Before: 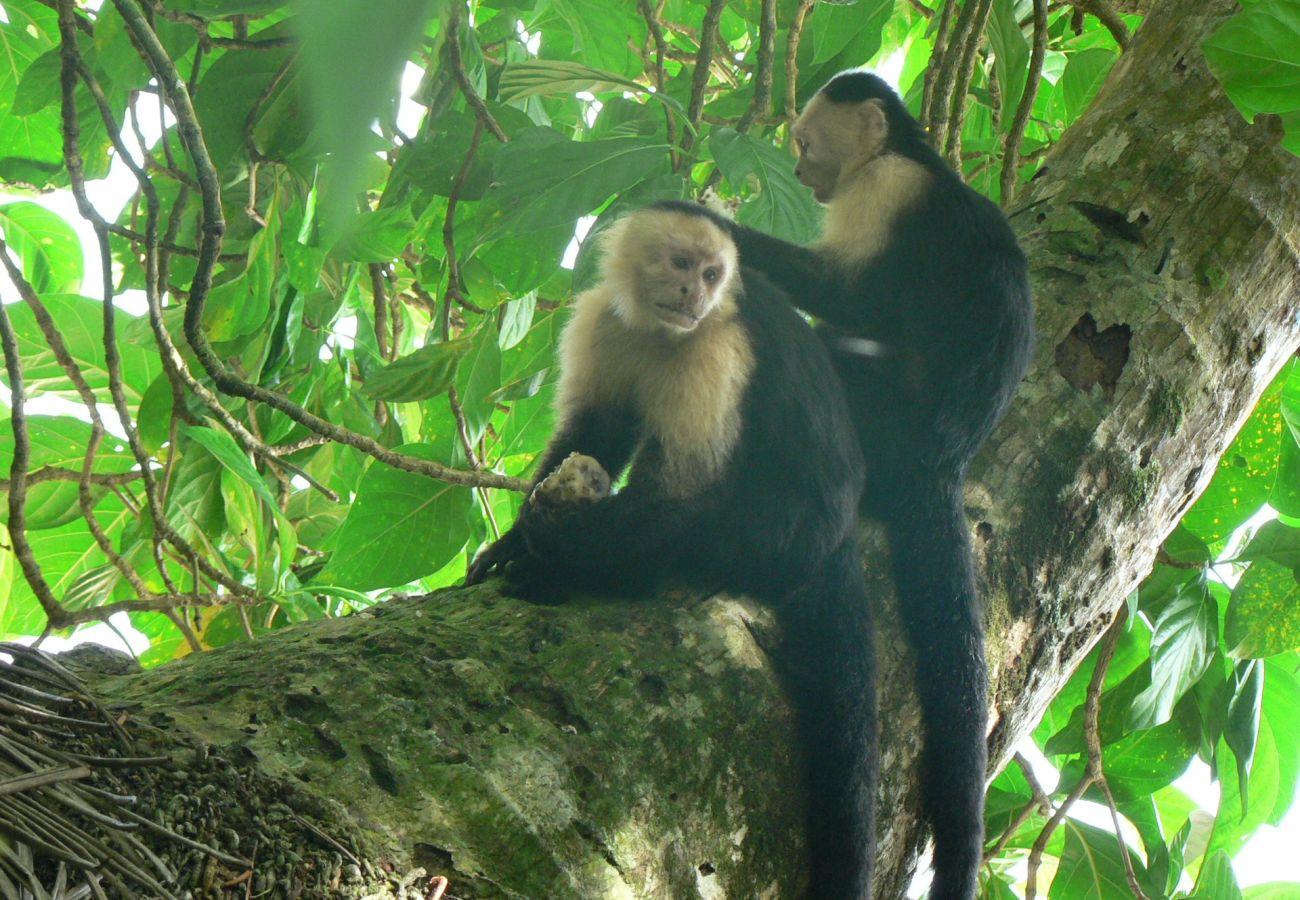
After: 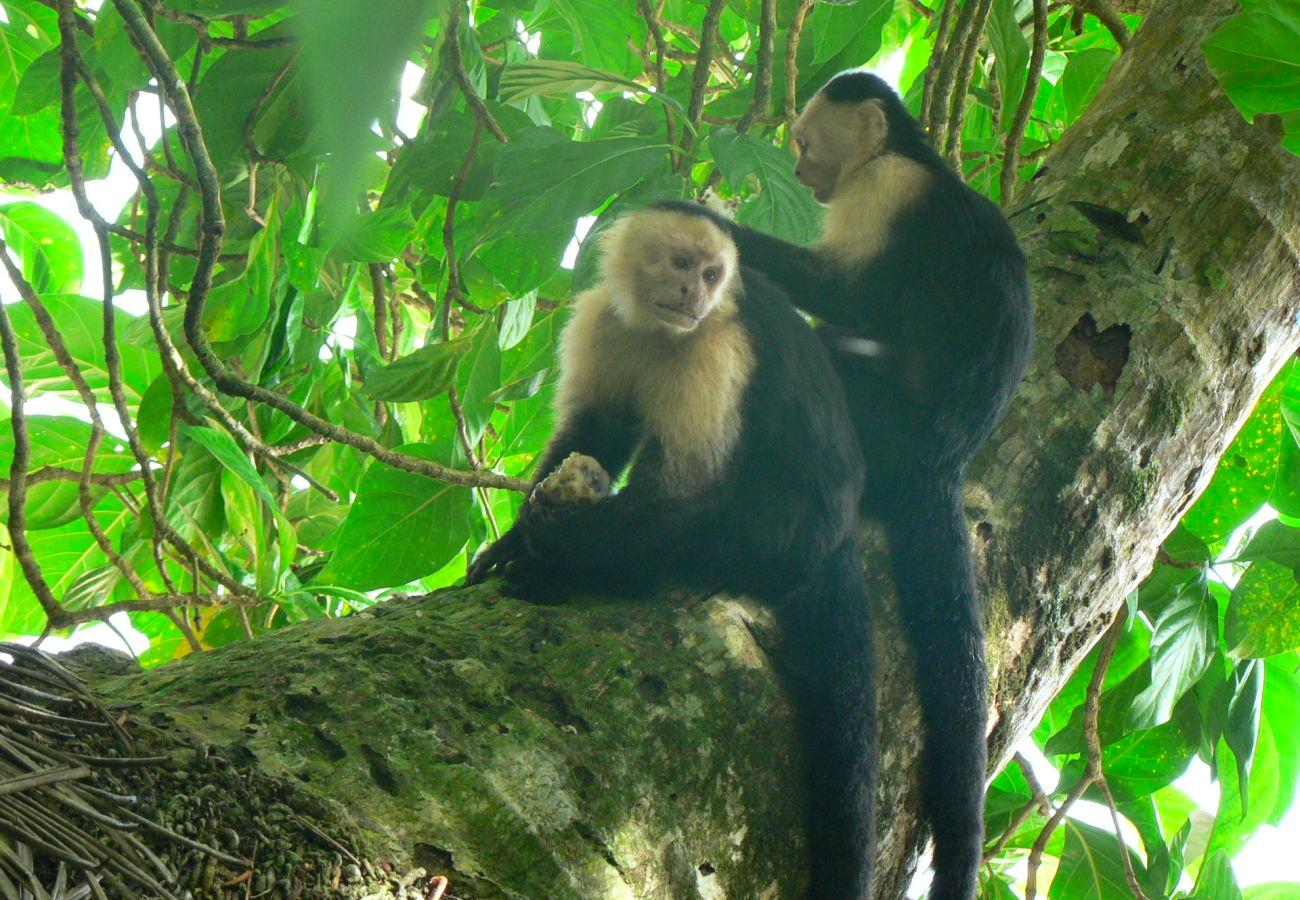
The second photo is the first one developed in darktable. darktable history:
tone equalizer: on, module defaults
contrast brightness saturation: contrast 0.04, saturation 0.16
